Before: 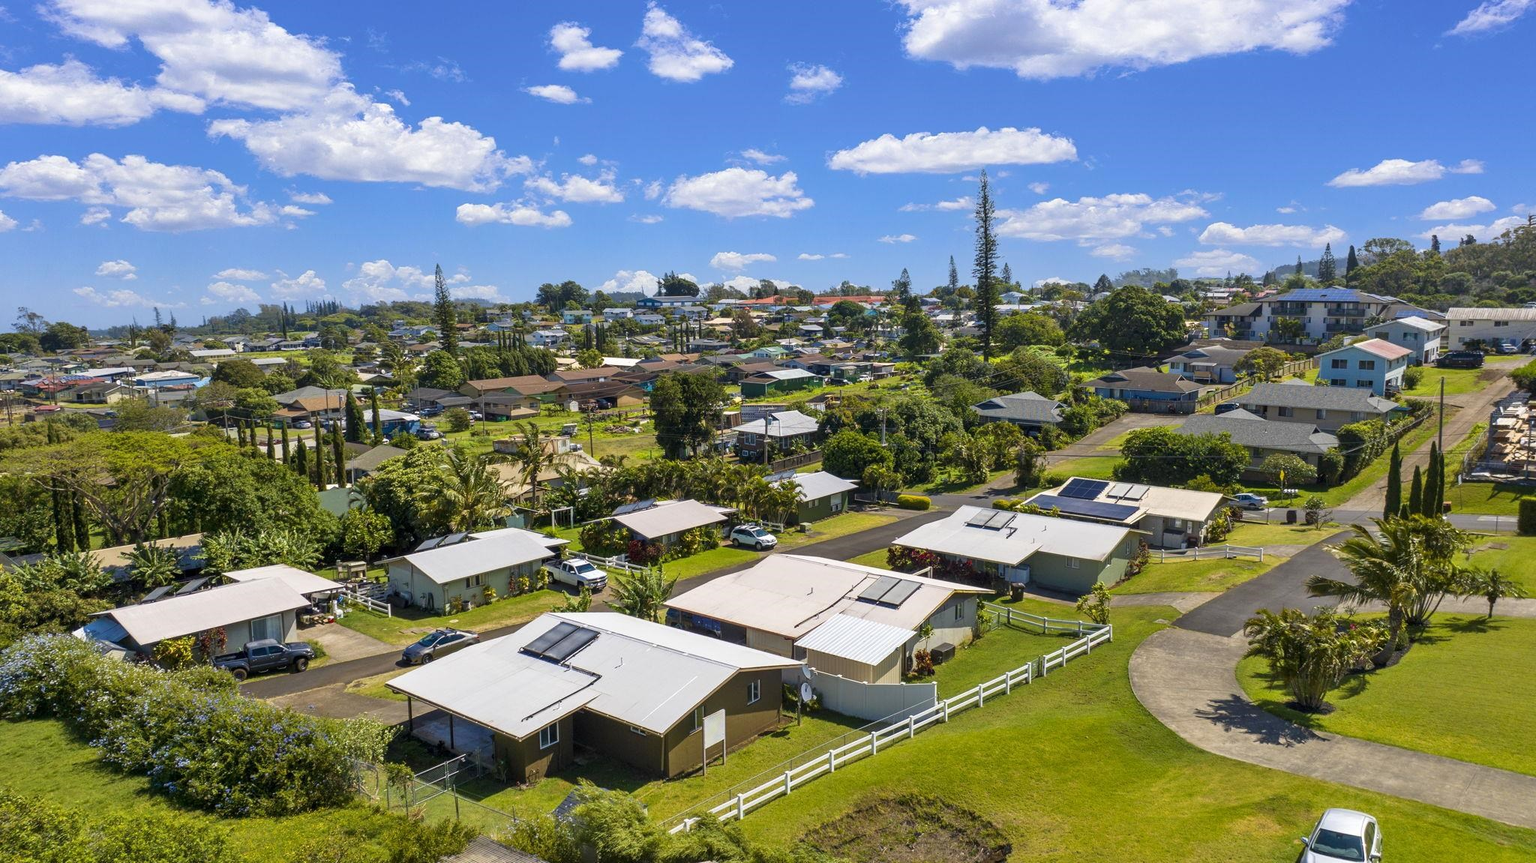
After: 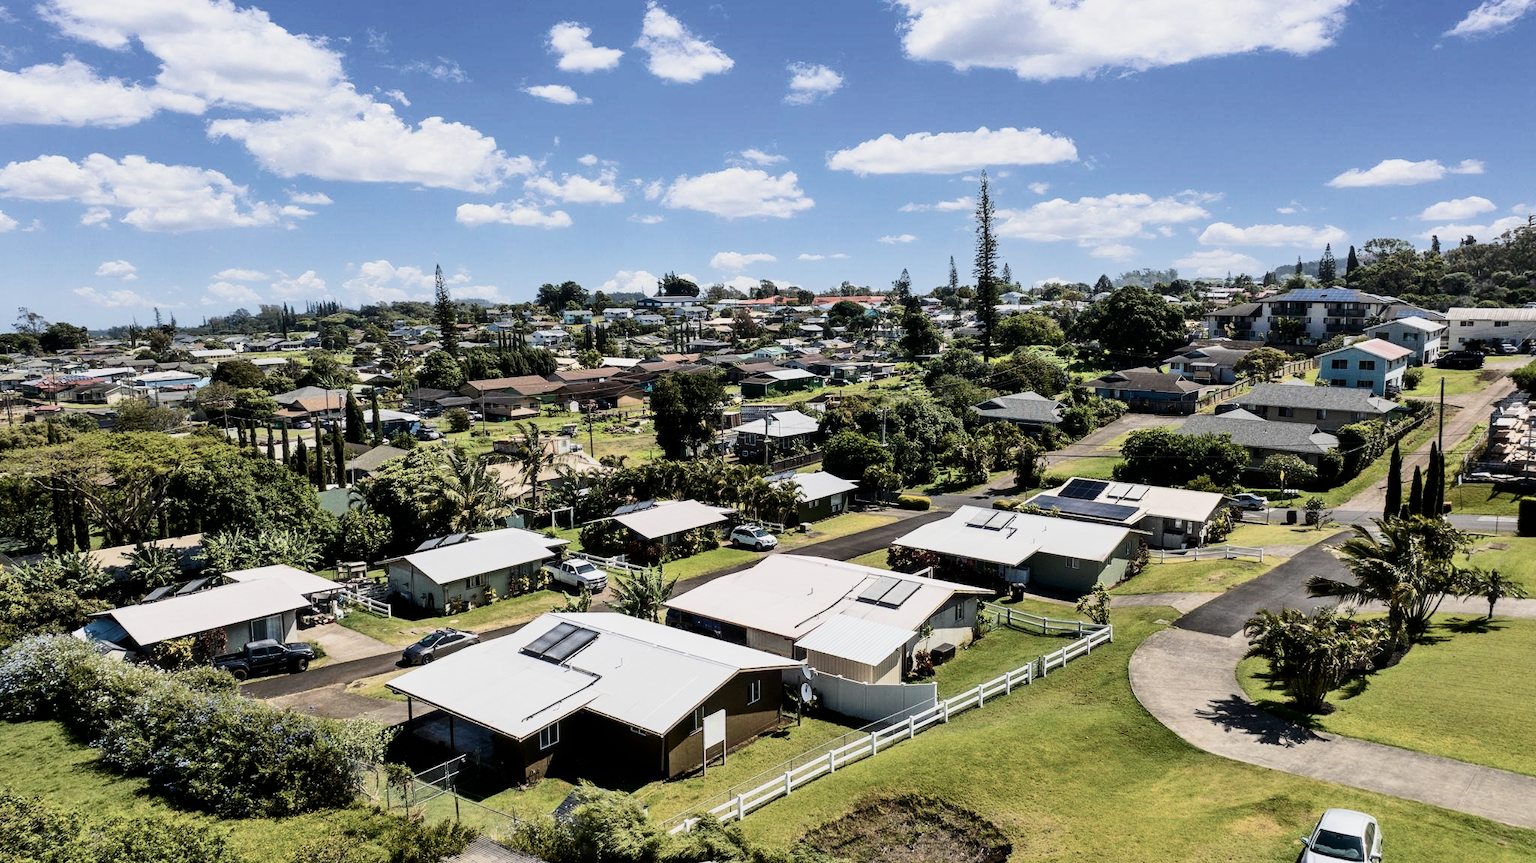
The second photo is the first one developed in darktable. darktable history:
haze removal: strength -0.102, compatibility mode true, adaptive false
tone equalizer: edges refinement/feathering 500, mask exposure compensation -1.57 EV, preserve details no
filmic rgb: black relative exposure -5.13 EV, white relative exposure 3.99 EV, hardness 2.9, contrast 1.299, highlights saturation mix -31.01%, iterations of high-quality reconstruction 10
contrast brightness saturation: contrast 0.251, saturation -0.319
